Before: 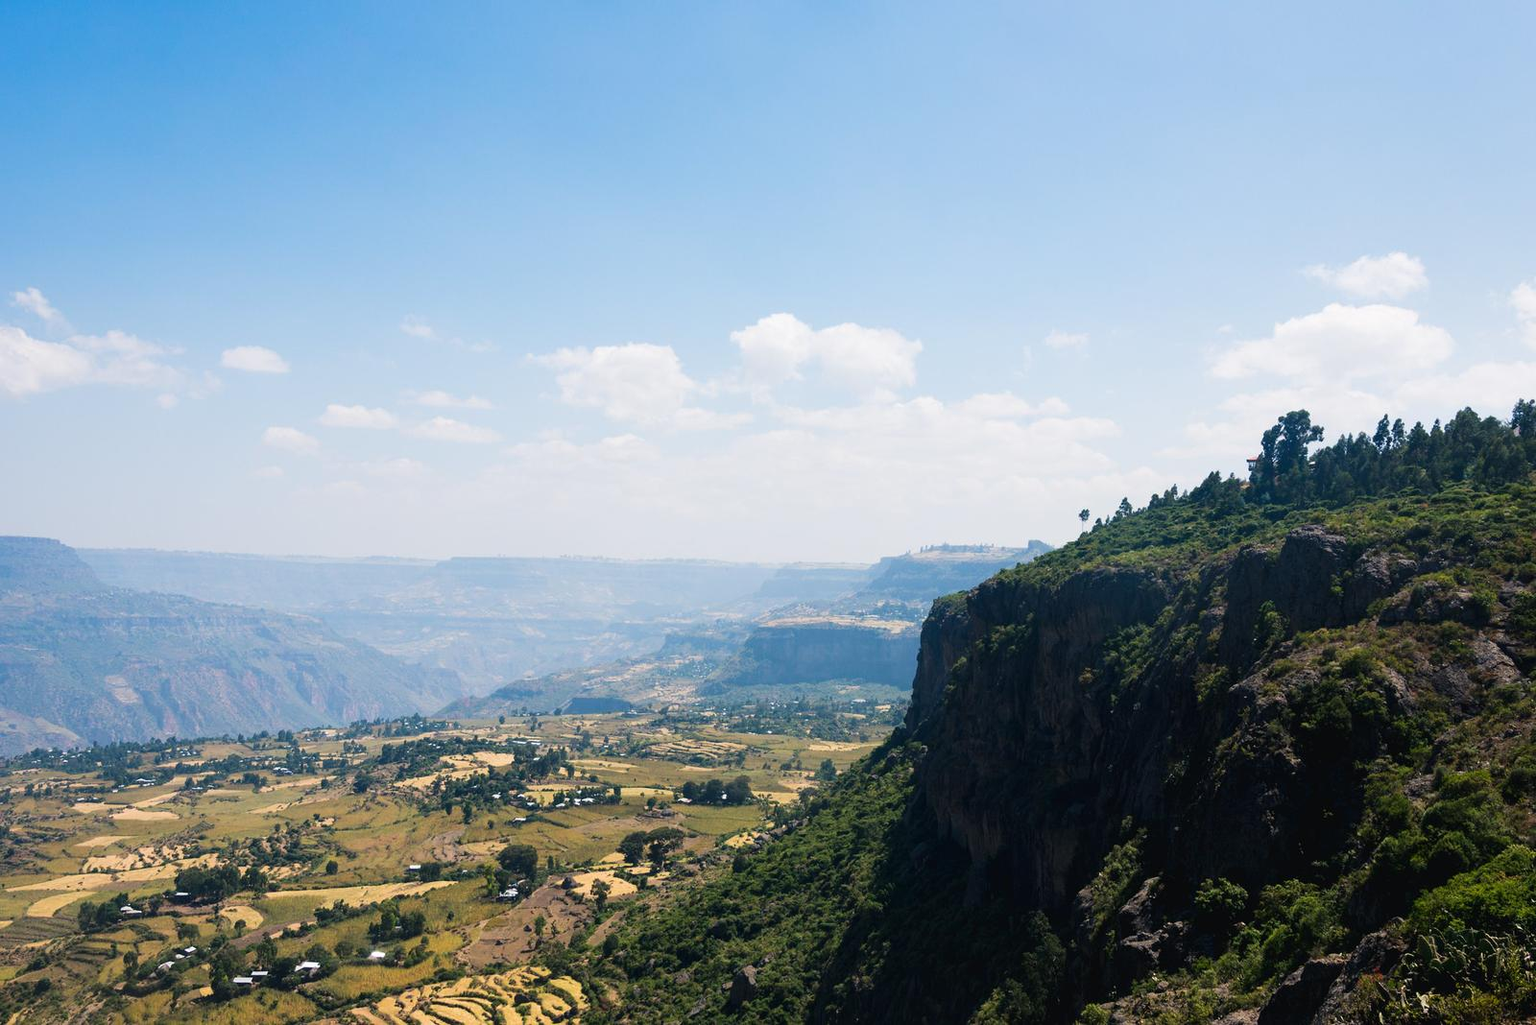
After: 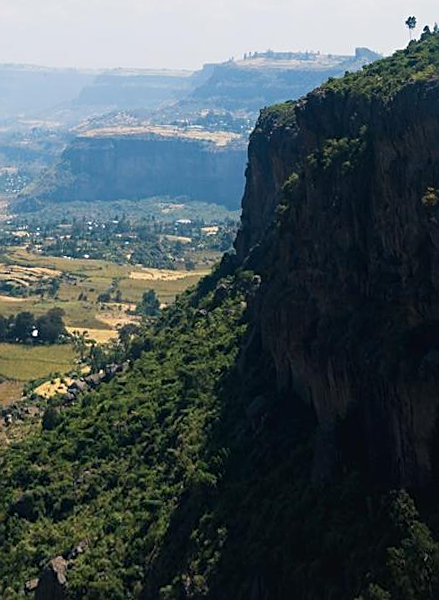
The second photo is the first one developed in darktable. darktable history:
rotate and perspective: rotation 0.72°, lens shift (vertical) -0.352, lens shift (horizontal) -0.051, crop left 0.152, crop right 0.859, crop top 0.019, crop bottom 0.964
sharpen: on, module defaults
crop: left 40.878%, top 39.176%, right 25.993%, bottom 3.081%
